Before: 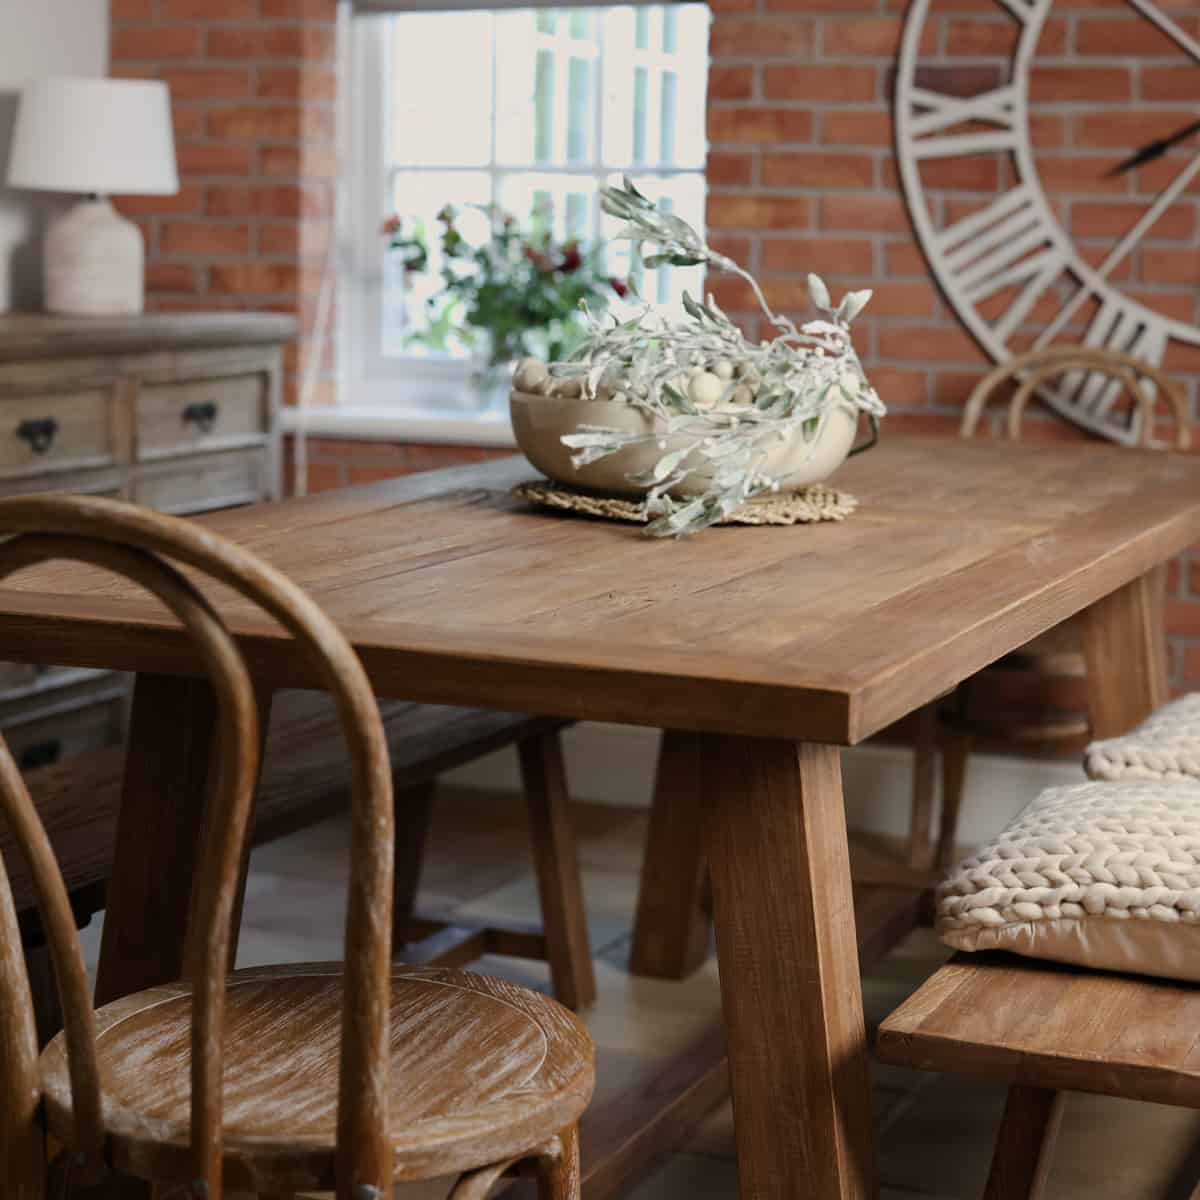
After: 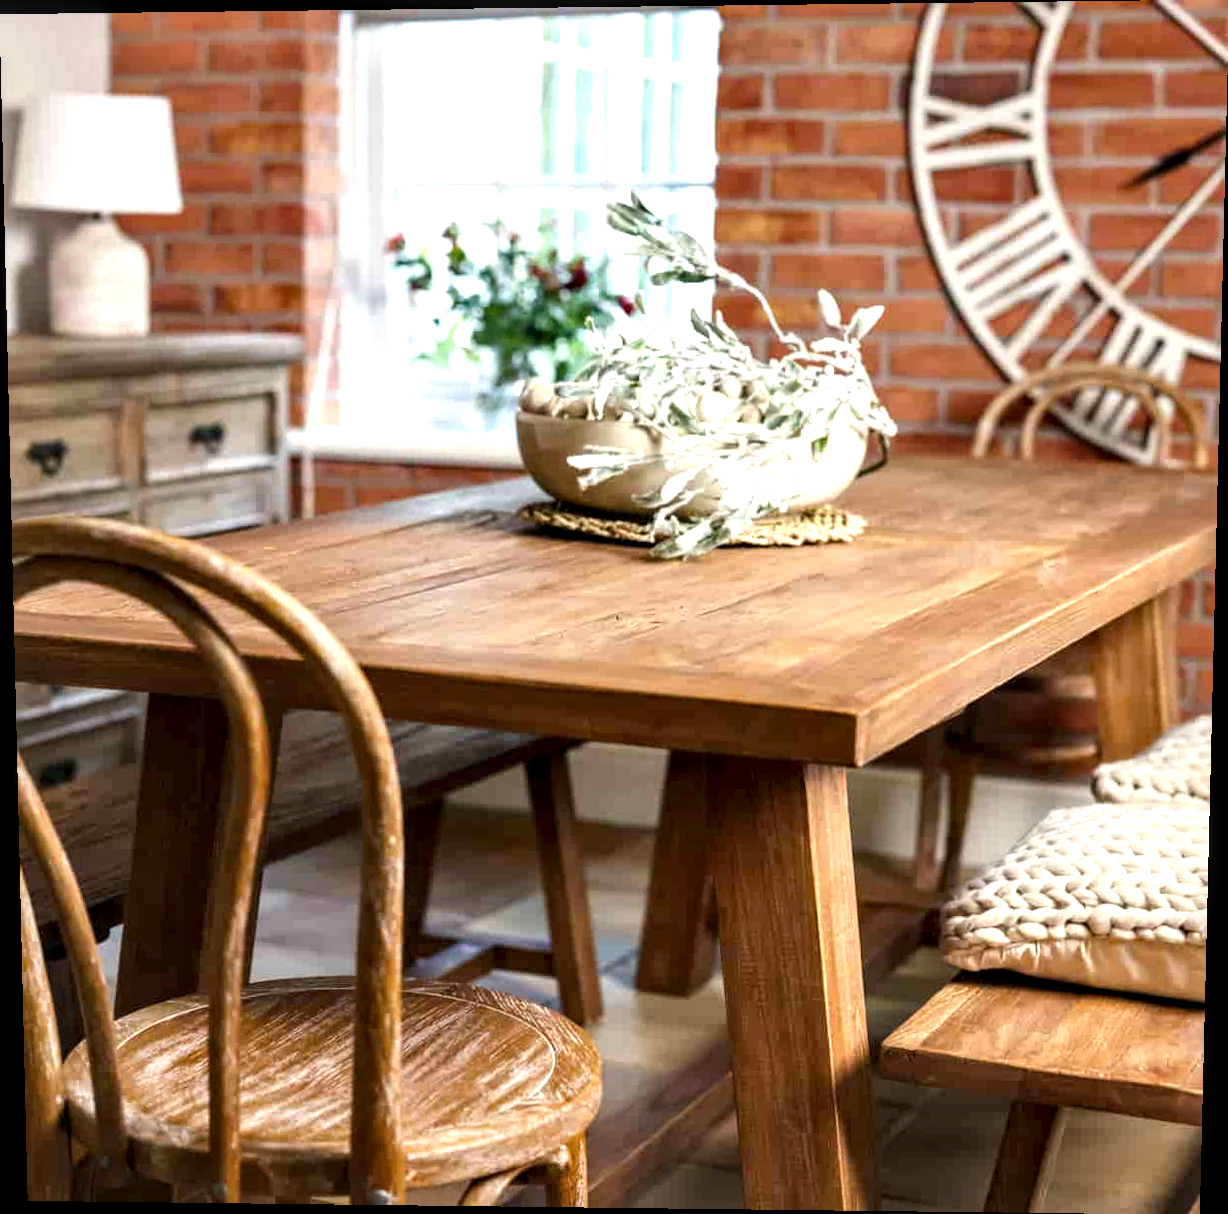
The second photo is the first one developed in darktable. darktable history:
local contrast: highlights 60%, shadows 60%, detail 160%
rotate and perspective: lens shift (vertical) 0.048, lens shift (horizontal) -0.024, automatic cropping off
color balance rgb: perceptual saturation grading › global saturation 20%, global vibrance 20%
exposure: black level correction 0, exposure 0.953 EV, compensate exposure bias true, compensate highlight preservation false
